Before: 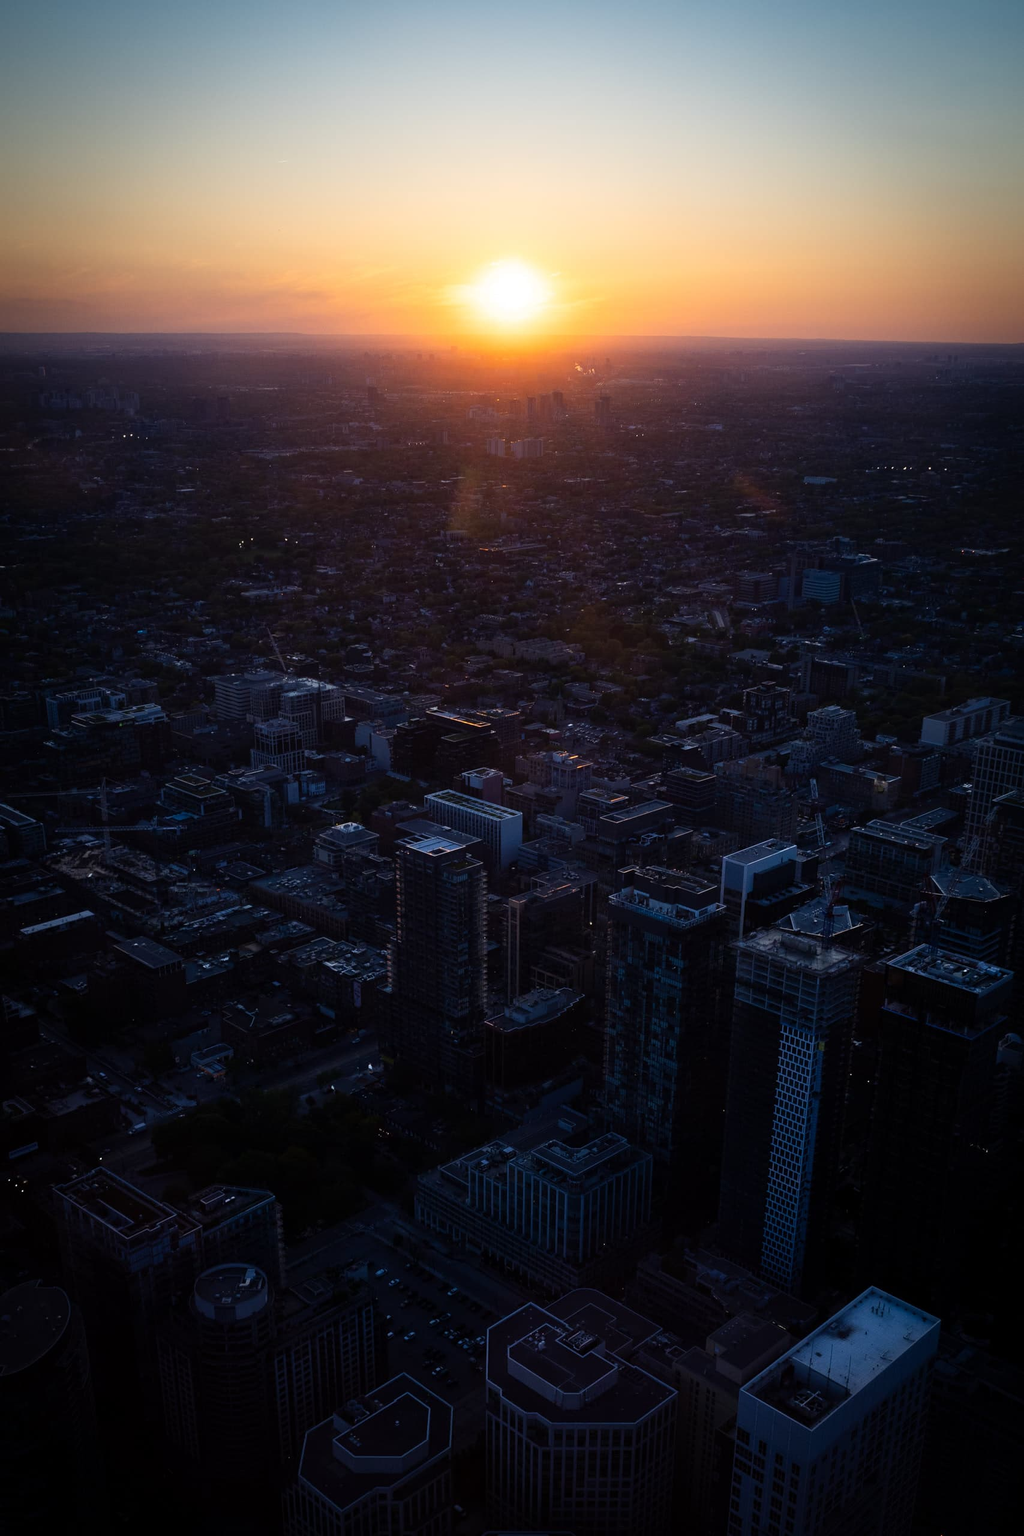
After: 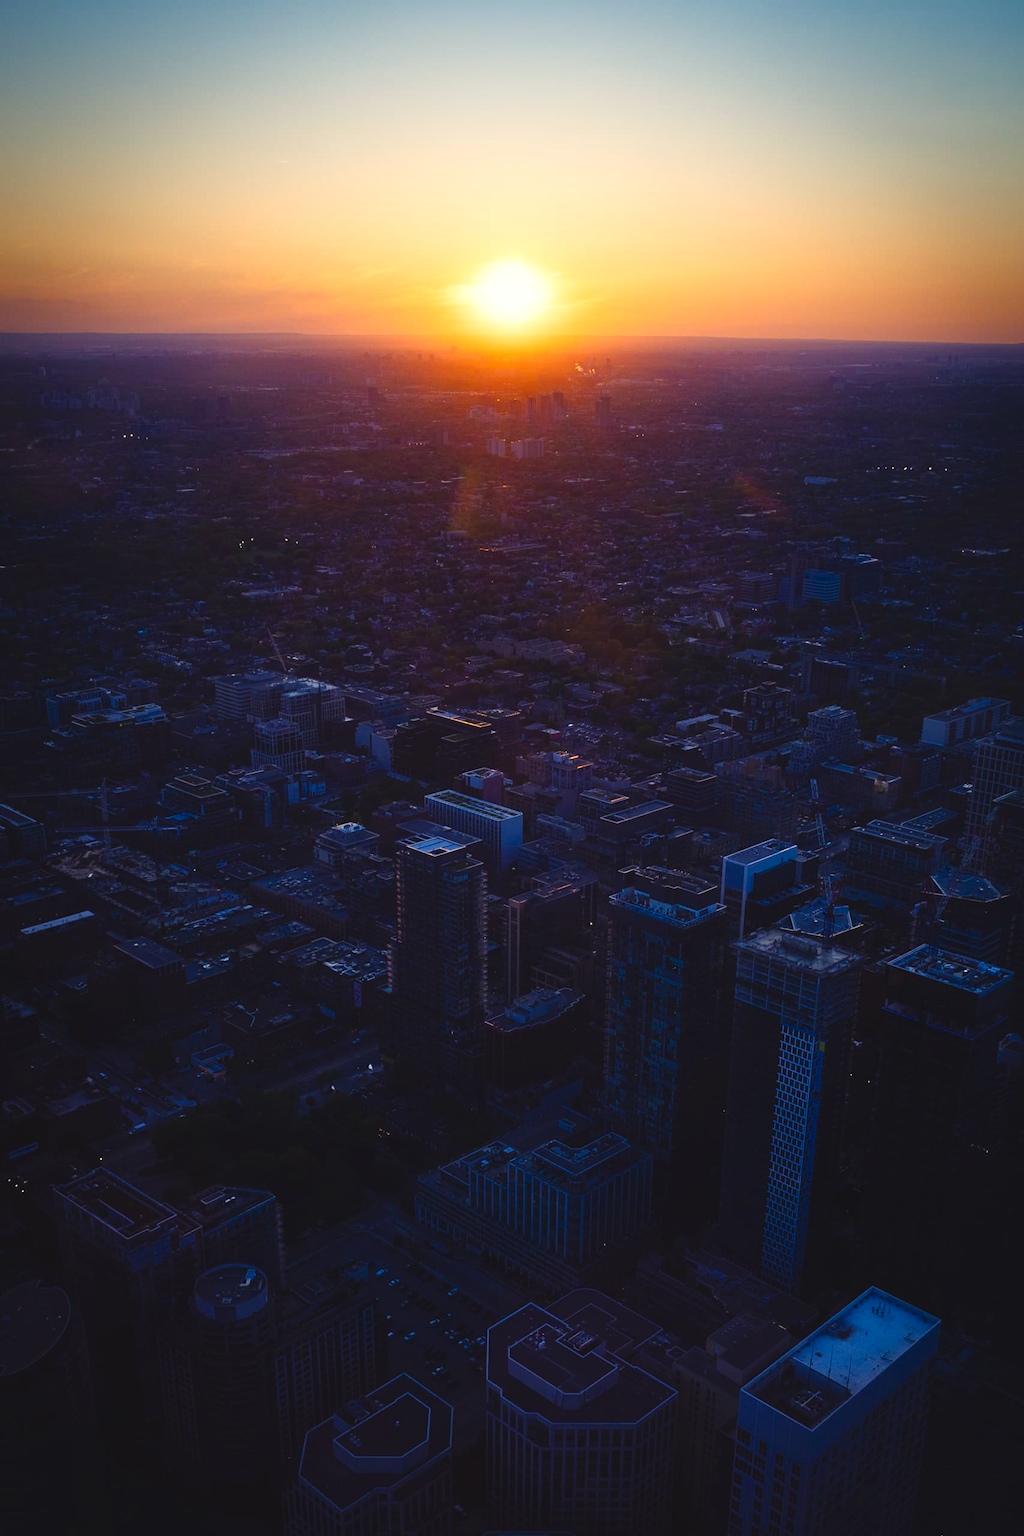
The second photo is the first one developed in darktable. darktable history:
color balance rgb: shadows lift › chroma 3%, shadows lift › hue 280.8°, power › hue 330°, highlights gain › chroma 3%, highlights gain › hue 75.6°, global offset › luminance 0.7%, perceptual saturation grading › global saturation 20%, perceptual saturation grading › highlights -25%, perceptual saturation grading › shadows 50%, global vibrance 20.33%
levels: levels [0, 0.48, 0.961]
